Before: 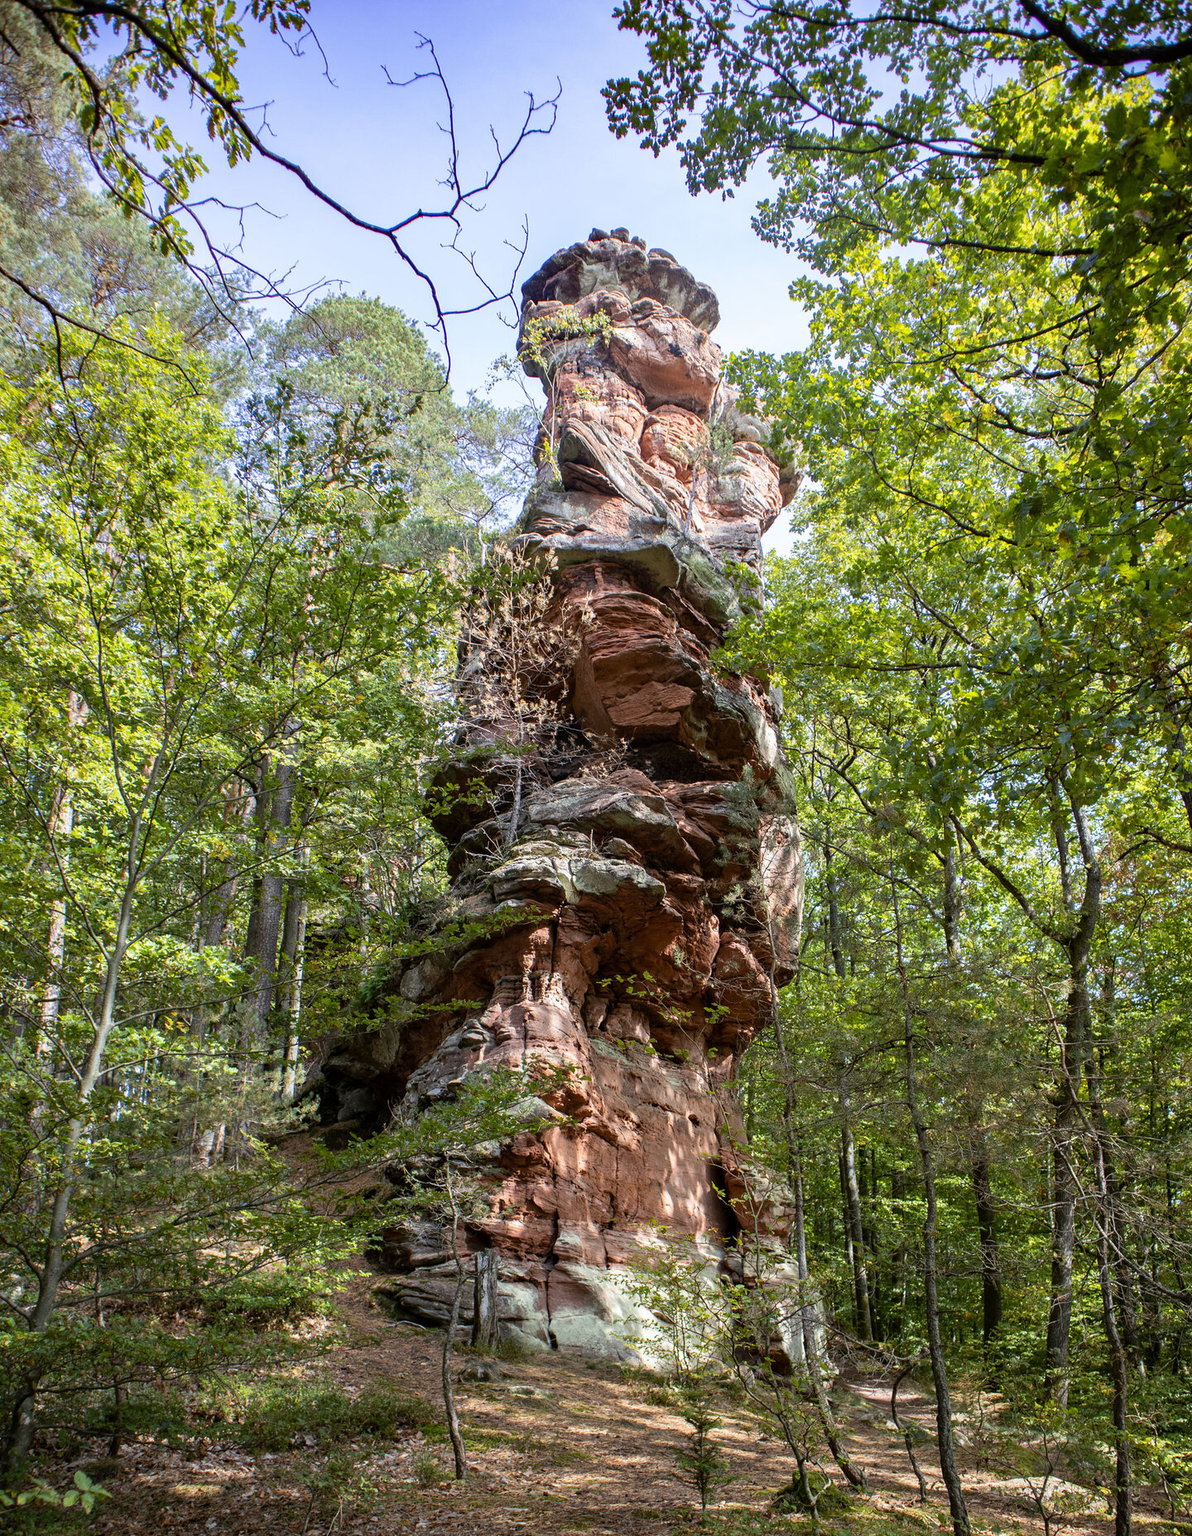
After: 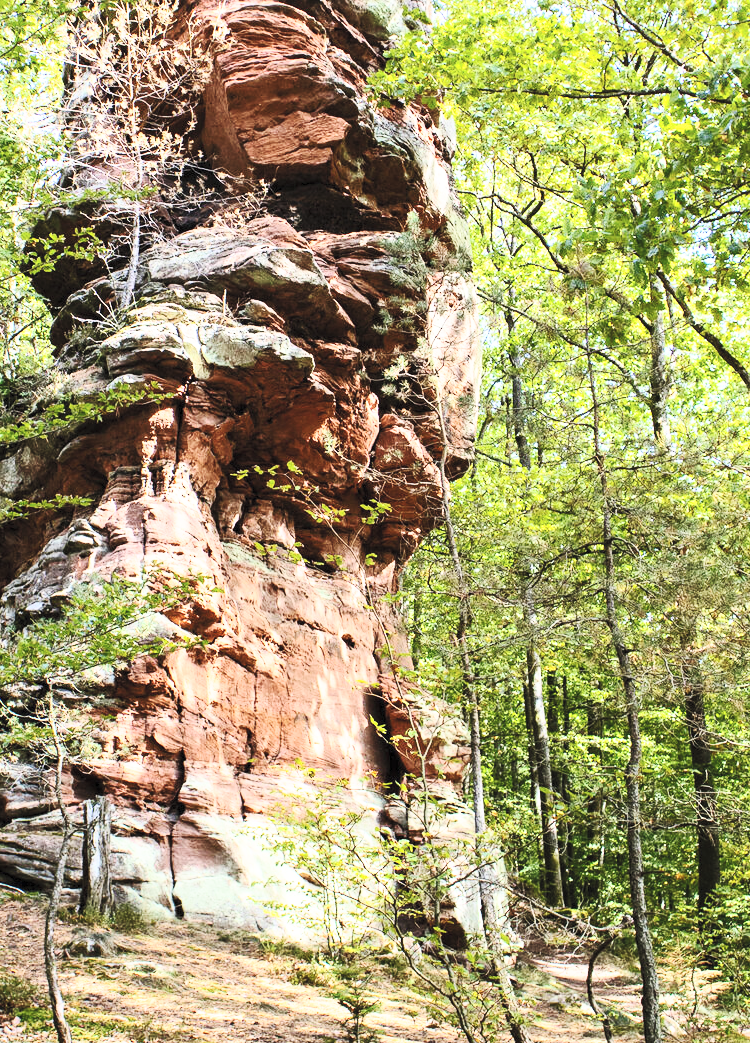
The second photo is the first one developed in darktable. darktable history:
crop: left 34.097%, top 38.433%, right 13.774%, bottom 5.313%
contrast brightness saturation: contrast 0.371, brightness 0.522
base curve: curves: ch0 [(0, 0) (0.028, 0.03) (0.121, 0.232) (0.46, 0.748) (0.859, 0.968) (1, 1)], preserve colors none
